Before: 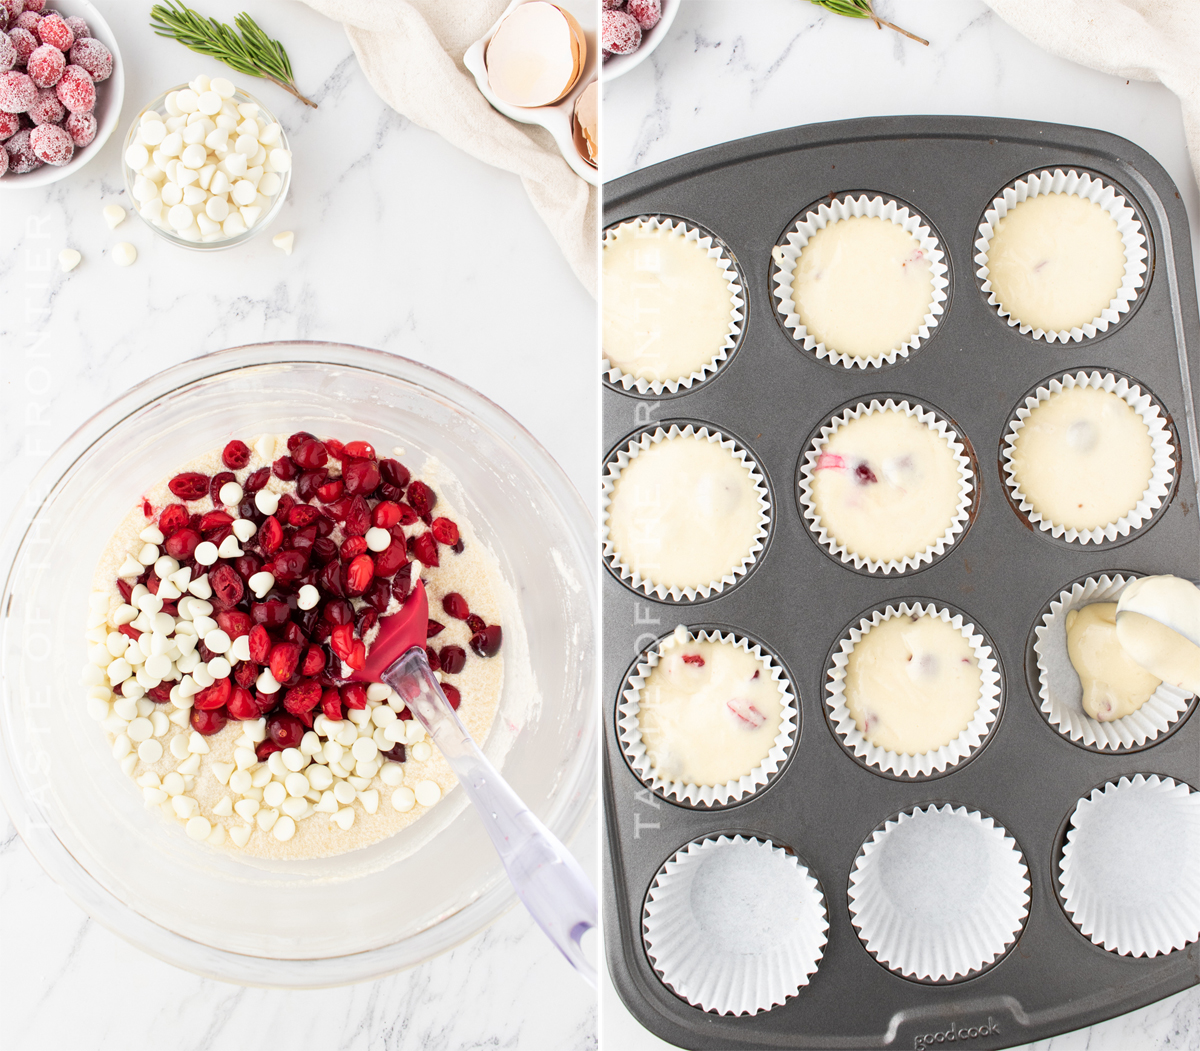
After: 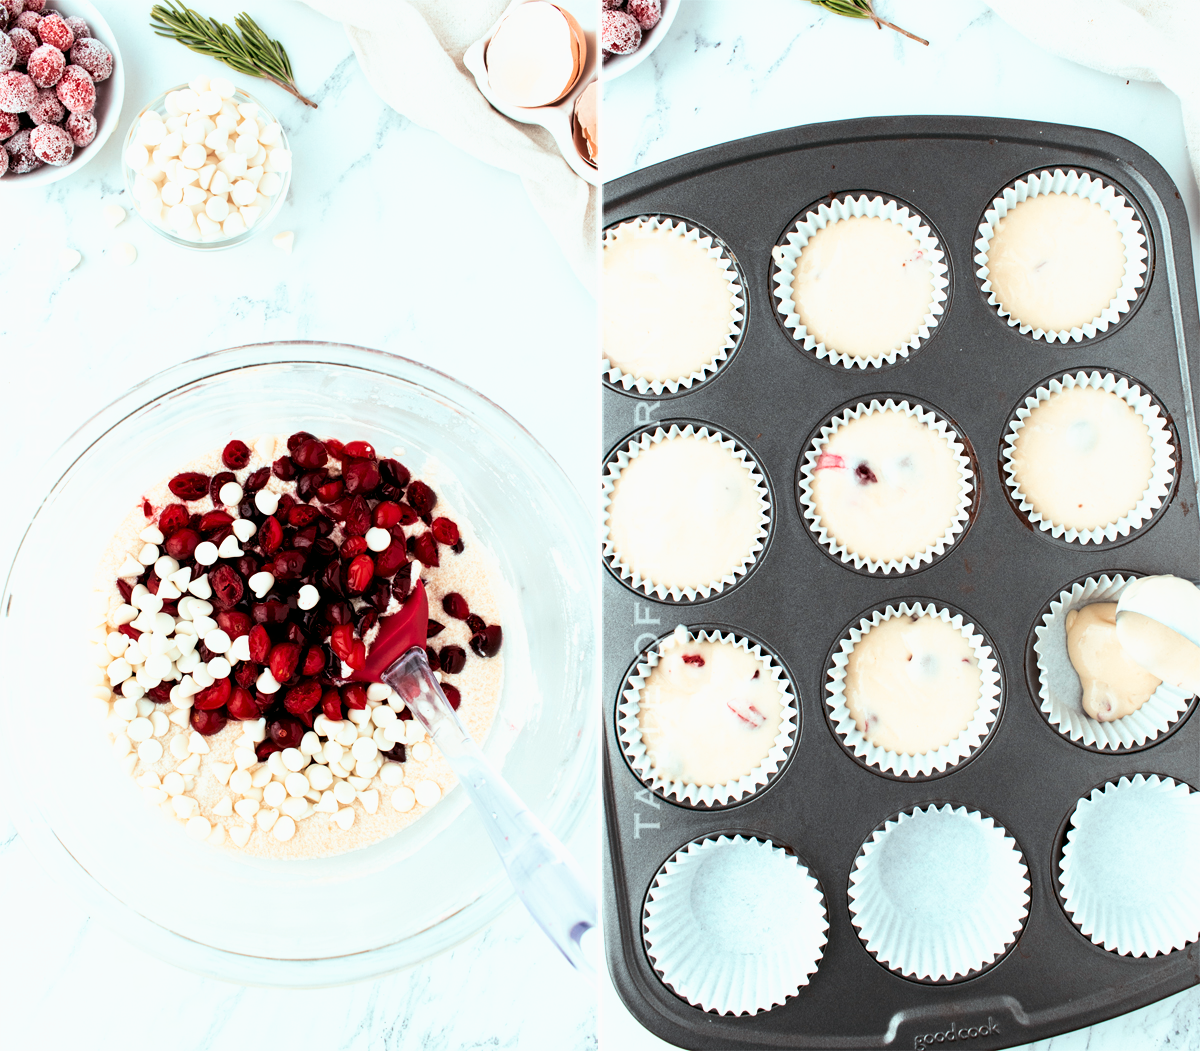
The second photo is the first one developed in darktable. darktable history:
color look up table: target L [88.56, 79.23, 67.41, 64.98, 51.47, 34.05, 198.16, 92.87, 90.31, 75.92, 72.6, 79.91, 64.22, 63.9, 63.77, 65.76, 54.19, 46.92, 49.72, 45.99, 35.88, 29.41, 85.87, 80.45, 80.4, 74.72, 53.17, 49.12, 49.66, 52.49, 44.62, 33.33, 26.6, 23.32, 23.91, 20.75, 17.67, 13.74, 11.53, 10.37, 81.47, 82.08, 81.11, 81.32, 81.32, 72.46, 66.29, 52.6, 45.04], target a [-9.023, -6.762, -17.91, -47.12, -39.51, -11, 0, -0.001, -9.677, 12.08, 11.6, -2.538, 35.97, 26.69, 15.95, -4.721, 36.41, 43.74, 41.02, 40.46, 35.56, 11.34, -9.62, -2.844, -6.696, -6.245, 0.883, 36.85, 21.18, -7.899, -0.645, 5.457, -0.971, 10.55, 10.62, -3.02, -3.873, -3.789, -4.414, -9.623, -8.969, -15.25, -9.604, -12.38, -11.42, -40.2, -27.08, -17.97, -11.81], target b [-3.768, -3.198, 42.22, 16.54, 20.37, 13.63, 0.001, 0.005, -3.476, 61.04, 58.57, -2.038, 52.78, 54.63, 11.96, -2.727, 47.31, 29.2, 5.564, 21.68, 24.18, 10.94, -3.357, -2.778, -3.471, -2.699, -23.27, -4.045, -22.71, -43.88, -1.824, -42.48, -2.115, -9.452, -37.38, -0.792, -2.013, -1.913, -1.031, -1.773, -4.288, -7.886, -5.514, -6.34, -8.586, -9.902, -28.22, -29.3, -24.68], num patches 49
tone curve: curves: ch0 [(0, 0) (0.003, 0) (0.011, 0.001) (0.025, 0.003) (0.044, 0.004) (0.069, 0.007) (0.1, 0.01) (0.136, 0.033) (0.177, 0.082) (0.224, 0.141) (0.277, 0.208) (0.335, 0.282) (0.399, 0.363) (0.468, 0.451) (0.543, 0.545) (0.623, 0.647) (0.709, 0.756) (0.801, 0.87) (0.898, 0.972) (1, 1)], preserve colors none
